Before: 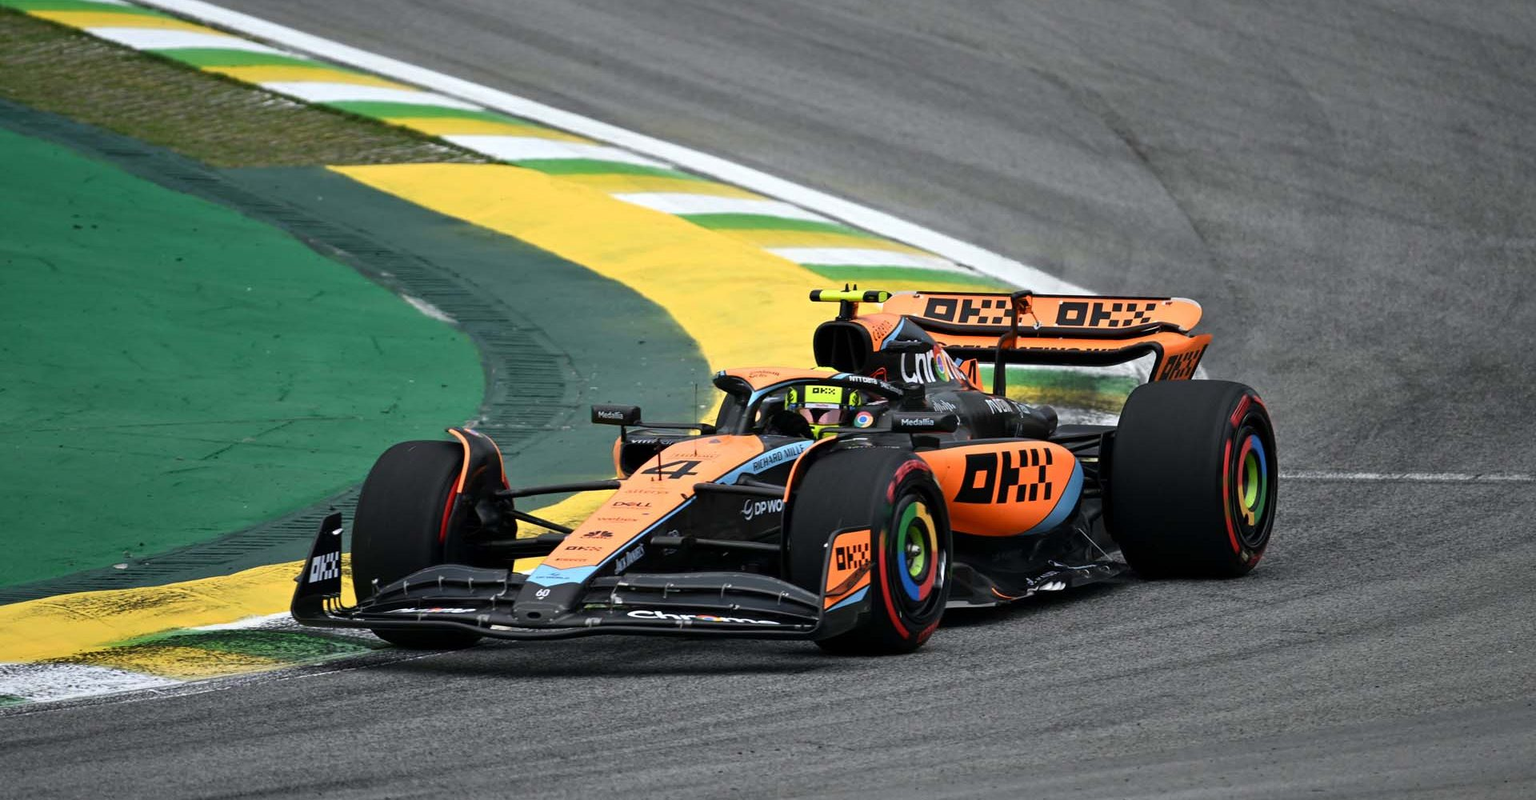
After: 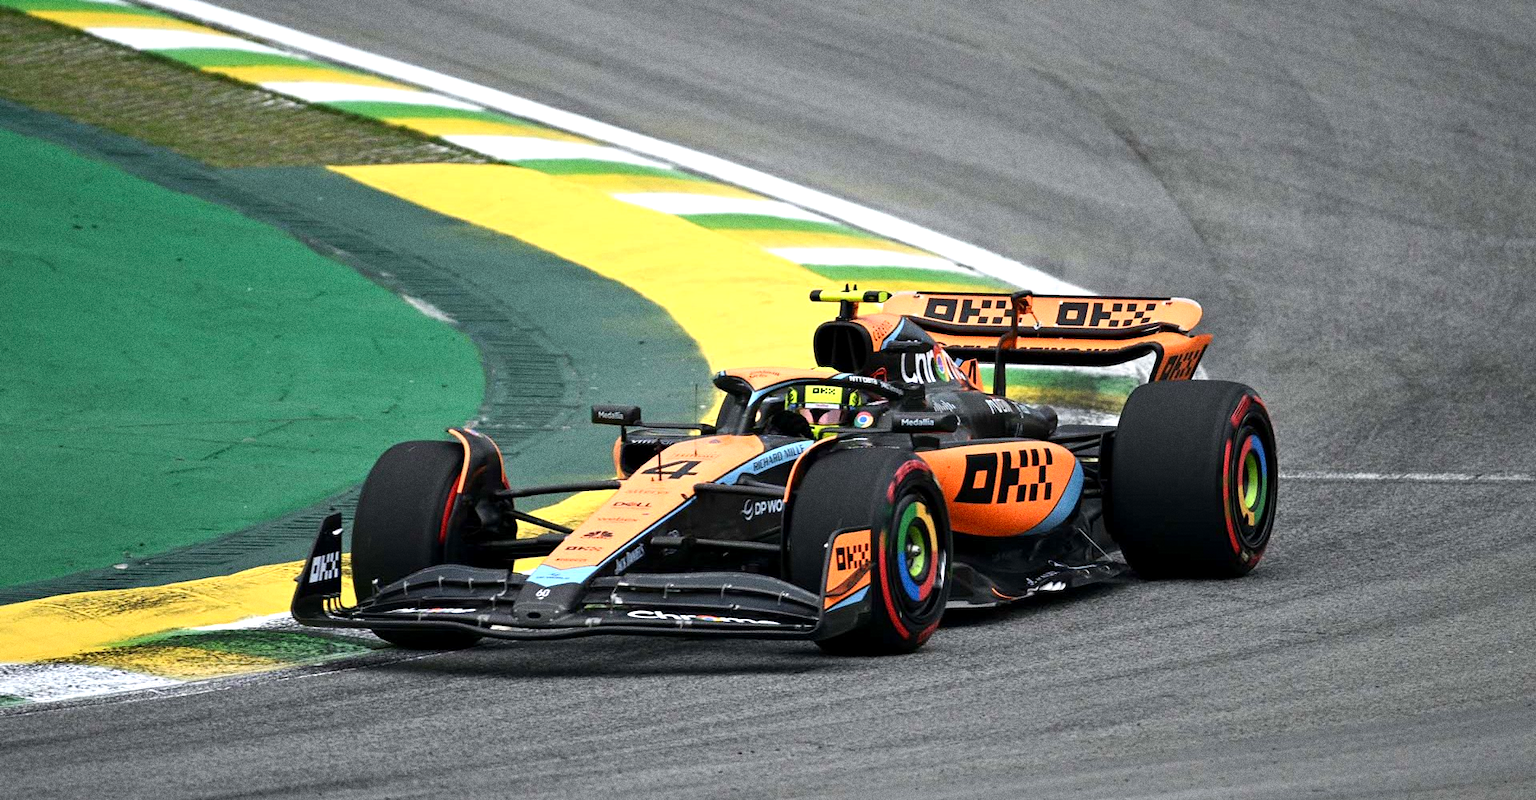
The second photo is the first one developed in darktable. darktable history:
exposure: black level correction 0.001, exposure 0.5 EV, compensate exposure bias true, compensate highlight preservation false
grain: coarseness 0.09 ISO, strength 40%
tone curve: curves: ch0 [(0, 0) (0.003, 0.003) (0.011, 0.011) (0.025, 0.025) (0.044, 0.044) (0.069, 0.069) (0.1, 0.099) (0.136, 0.135) (0.177, 0.176) (0.224, 0.223) (0.277, 0.275) (0.335, 0.333) (0.399, 0.396) (0.468, 0.465) (0.543, 0.545) (0.623, 0.625) (0.709, 0.71) (0.801, 0.801) (0.898, 0.898) (1, 1)], preserve colors none
